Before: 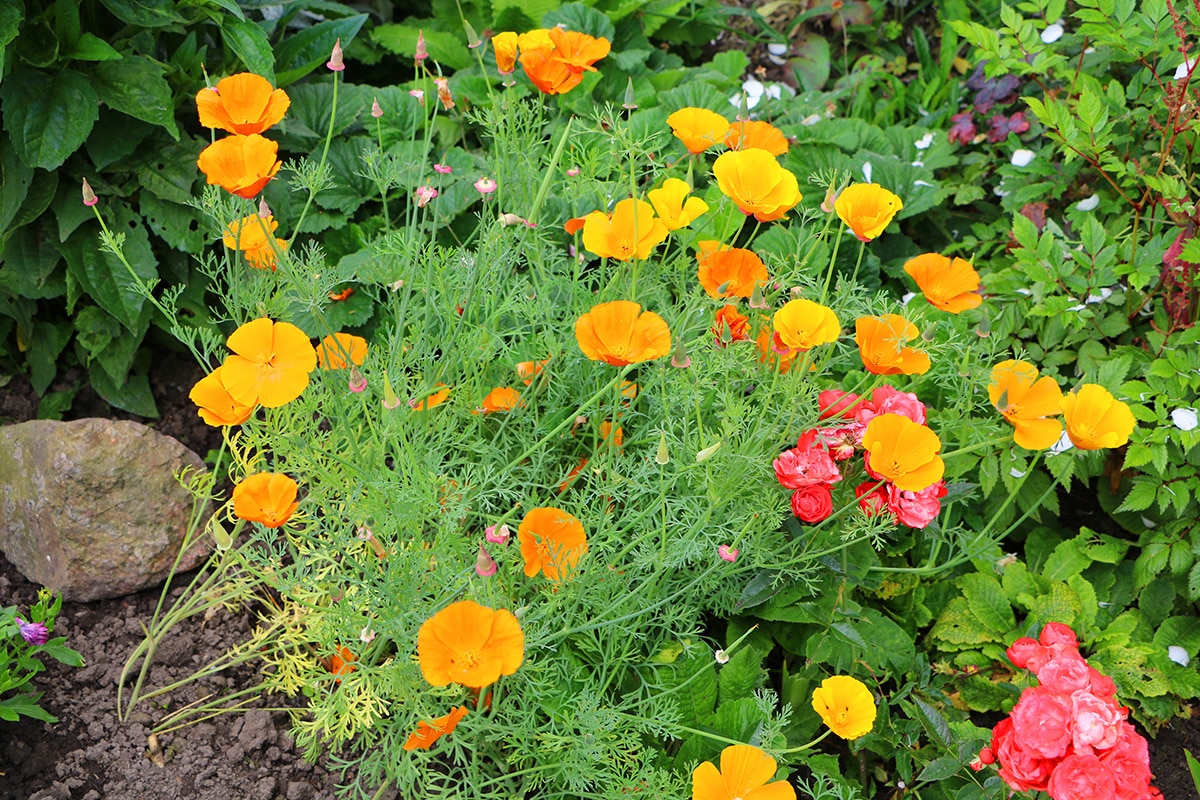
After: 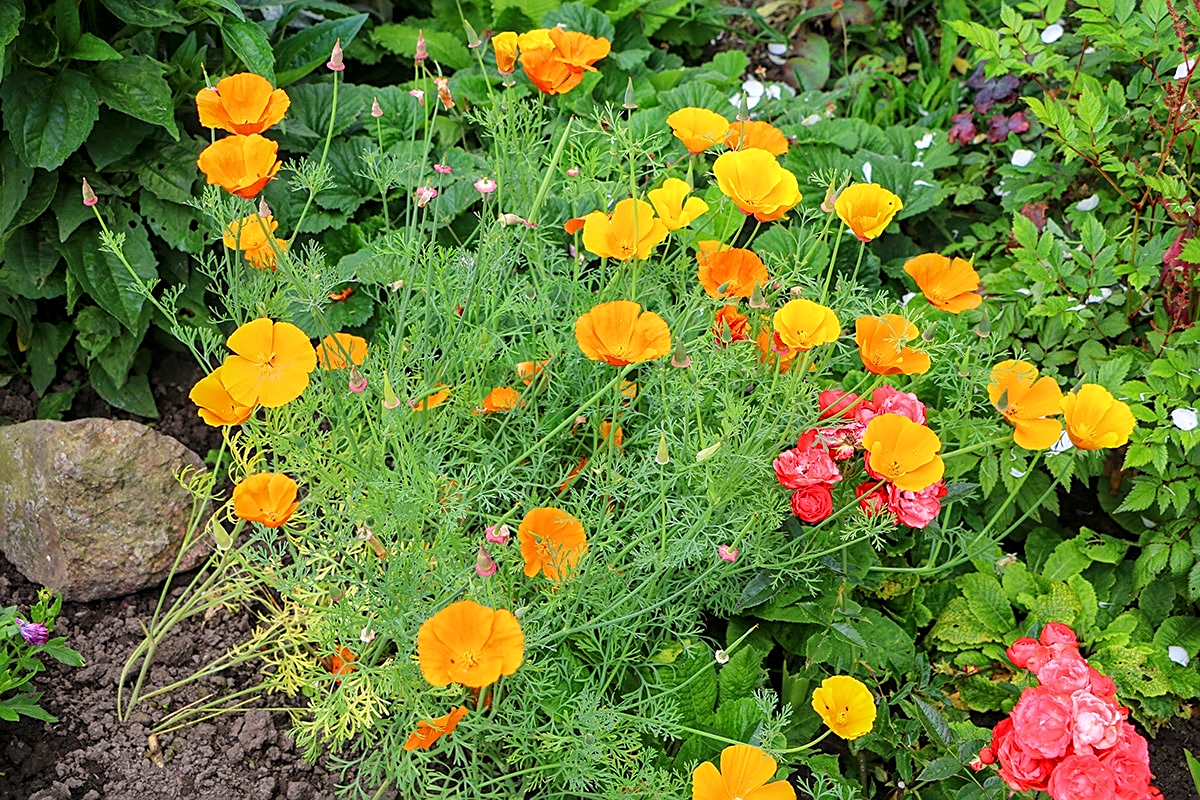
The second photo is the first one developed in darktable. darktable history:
sharpen: amount 0.55
local contrast: on, module defaults
